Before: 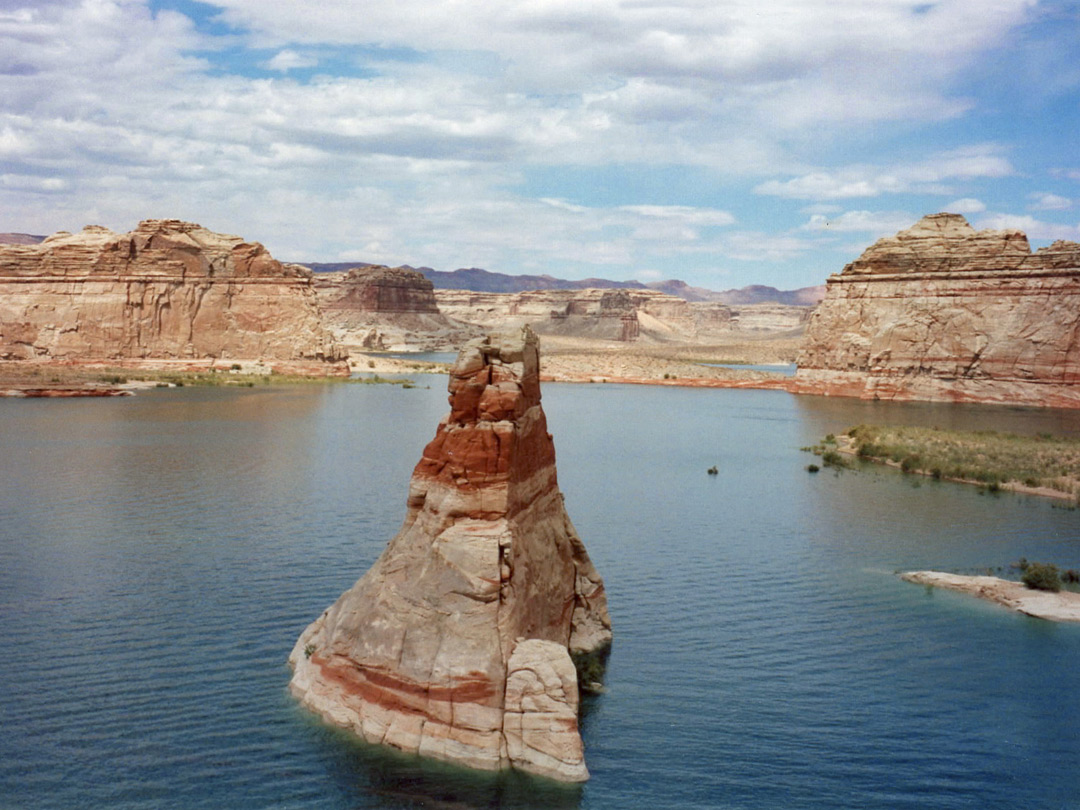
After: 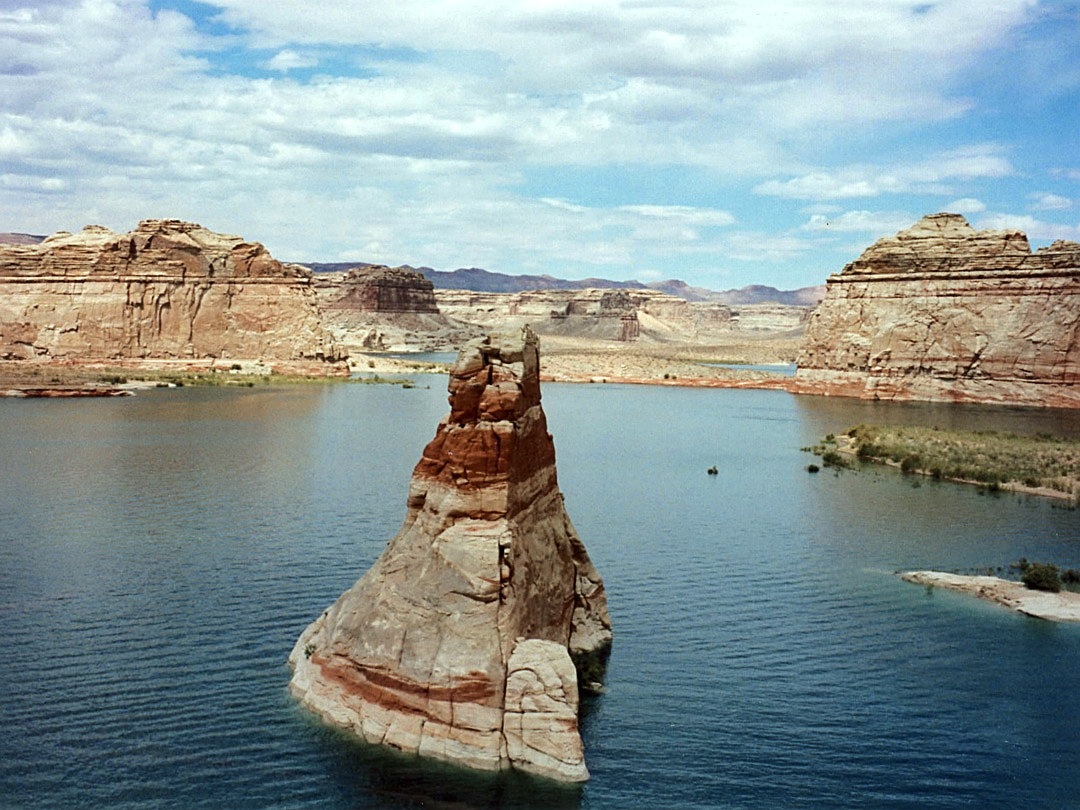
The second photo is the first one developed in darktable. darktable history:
tone equalizer: -8 EV -0.447 EV, -7 EV -0.36 EV, -6 EV -0.299 EV, -5 EV -0.226 EV, -3 EV 0.216 EV, -2 EV 0.332 EV, -1 EV 0.39 EV, +0 EV 0.411 EV
base curve: curves: ch0 [(0, 0) (0.073, 0.04) (0.157, 0.139) (0.492, 0.492) (0.758, 0.758) (1, 1)]
color correction: highlights a* -6.61, highlights b* 0.567
exposure: black level correction 0.001, exposure -0.204 EV, compensate exposure bias true, compensate highlight preservation false
sharpen: on, module defaults
